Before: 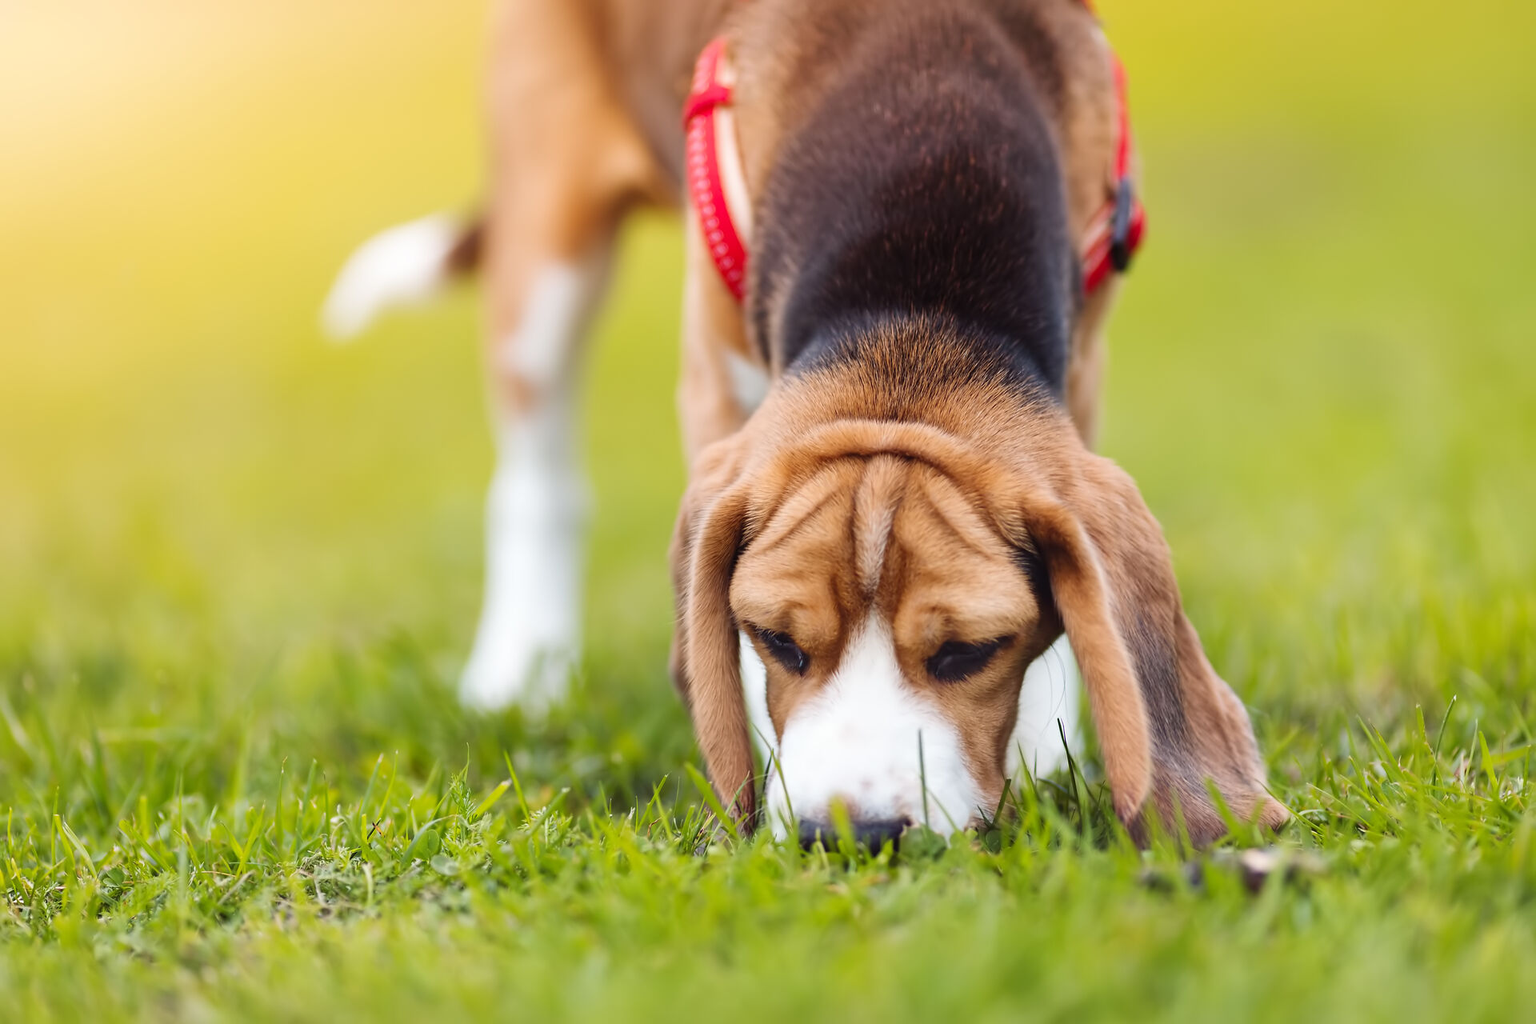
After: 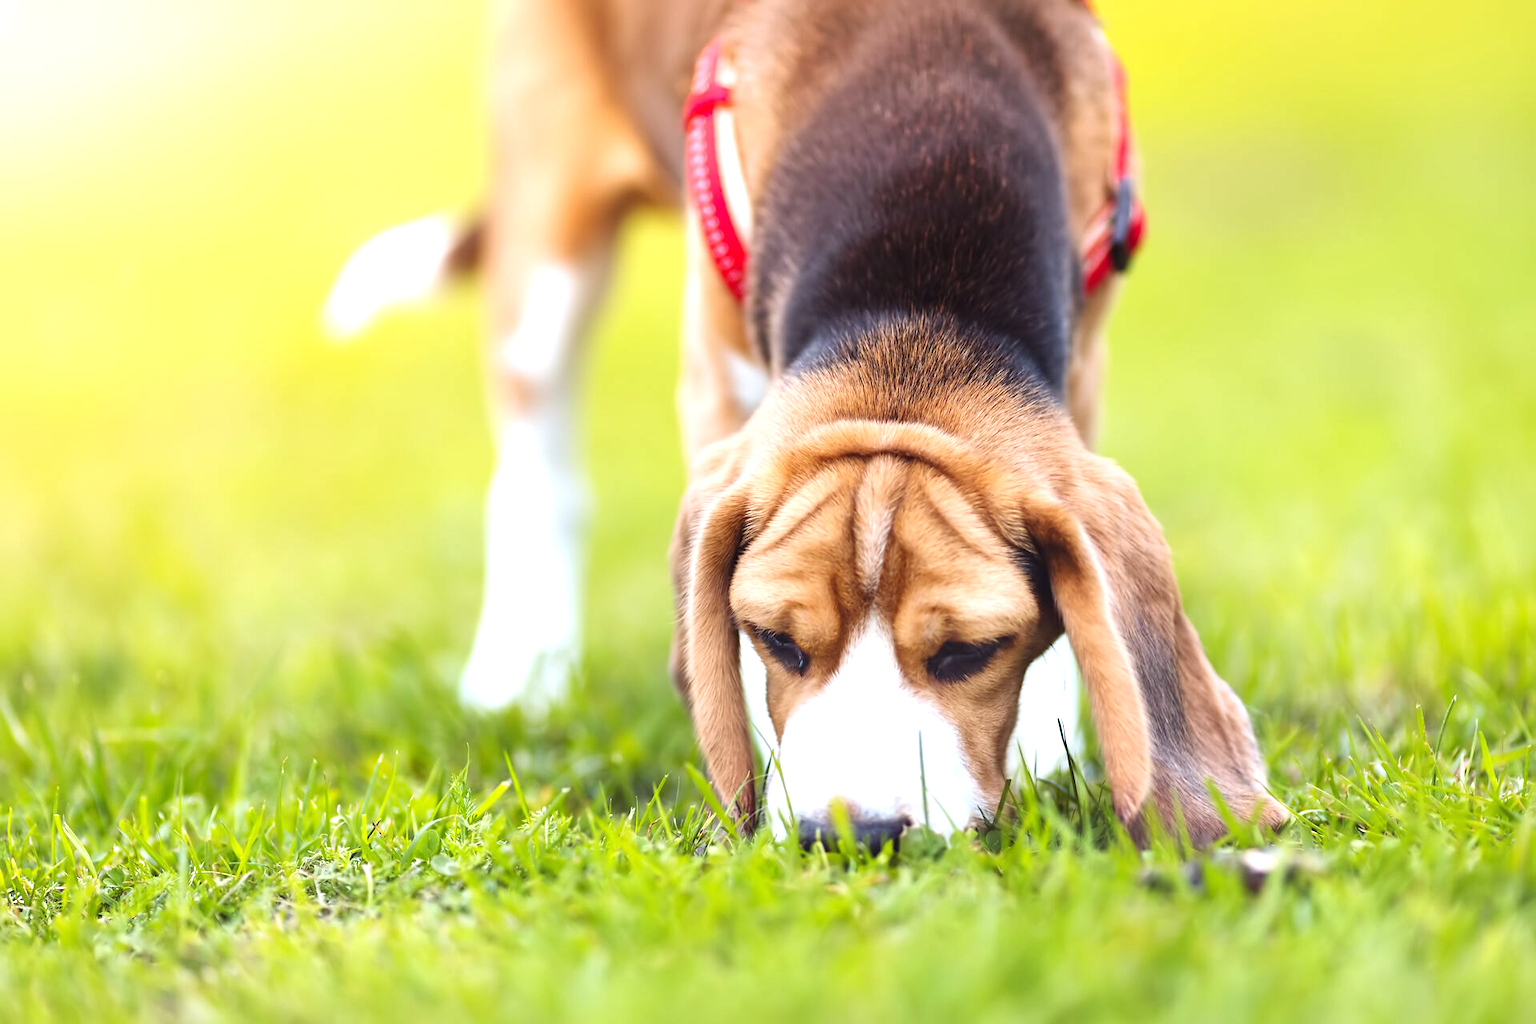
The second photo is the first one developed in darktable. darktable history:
exposure: exposure 0.766 EV, compensate highlight preservation false
white balance: red 0.967, blue 1.049
